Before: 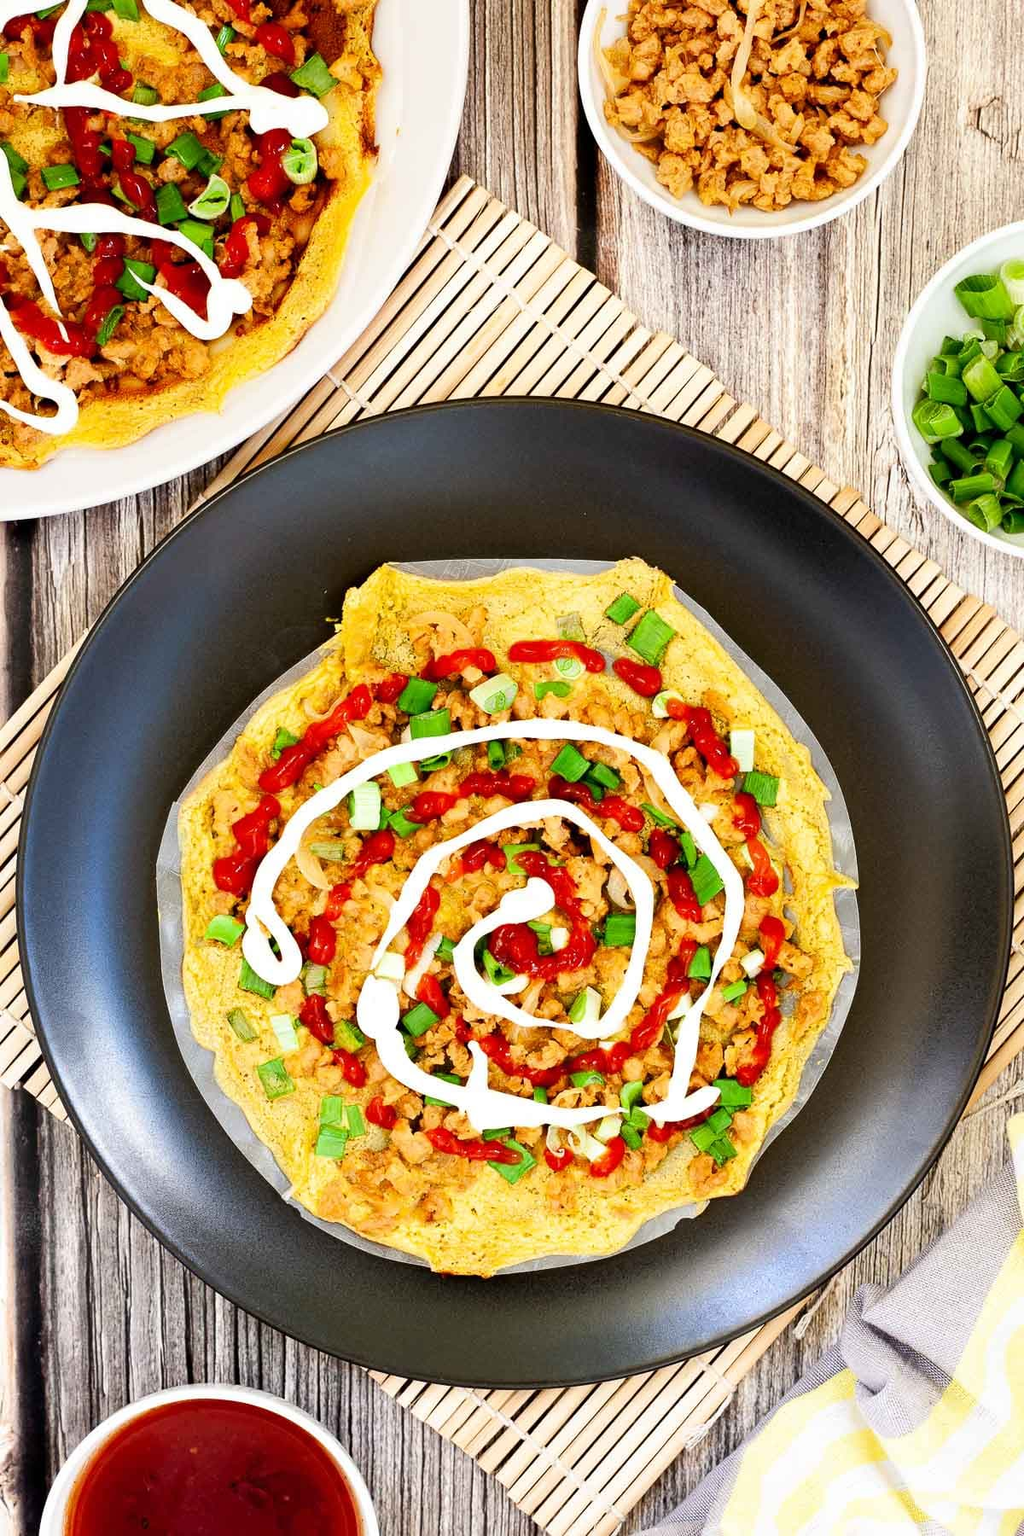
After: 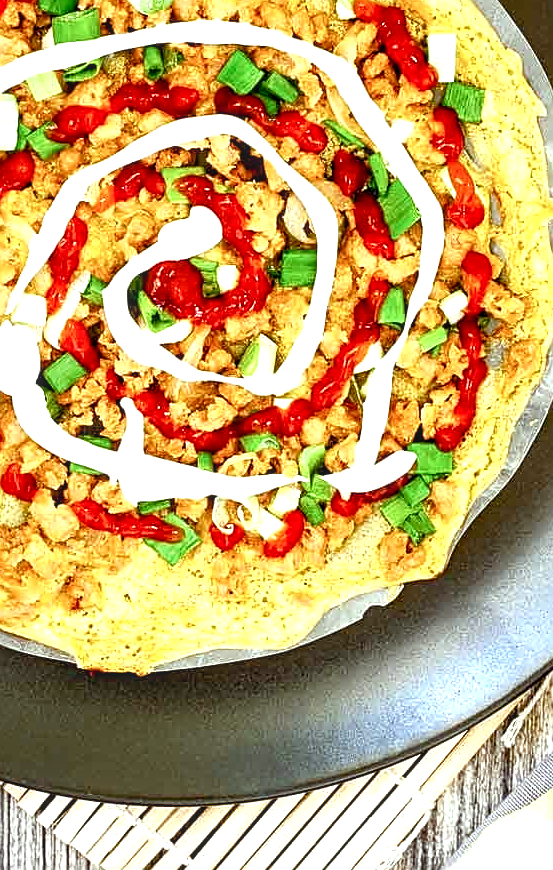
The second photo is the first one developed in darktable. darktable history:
color correction: highlights a* -6.63, highlights b* 0.651
crop: left 35.711%, top 45.695%, right 18.123%, bottom 5.919%
local contrast: detail 130%
exposure: exposure 0.602 EV, compensate highlight preservation false
contrast brightness saturation: contrast 0.03, brightness -0.042
sharpen: on, module defaults
color balance rgb: power › chroma 0.27%, power › hue 61°, linear chroma grading › shadows -6.836%, linear chroma grading › highlights -7.894%, linear chroma grading › global chroma -10.66%, linear chroma grading › mid-tones -8.103%, perceptual saturation grading › global saturation 34.756%, perceptual saturation grading › highlights -29.968%, perceptual saturation grading › shadows 35.381%
